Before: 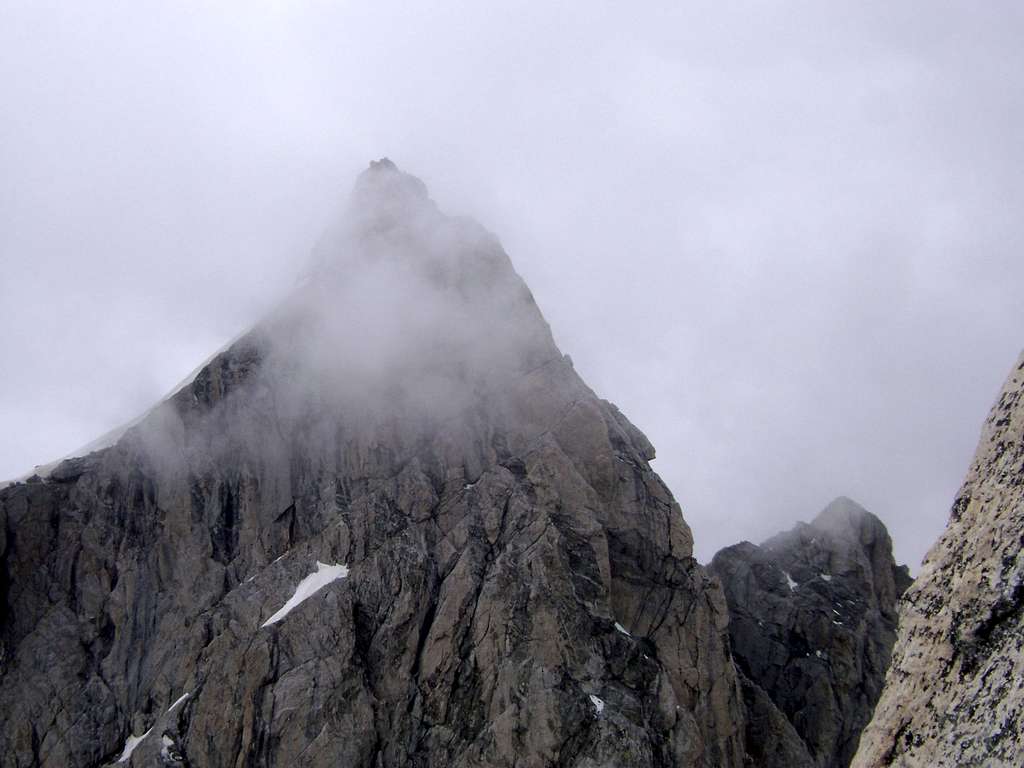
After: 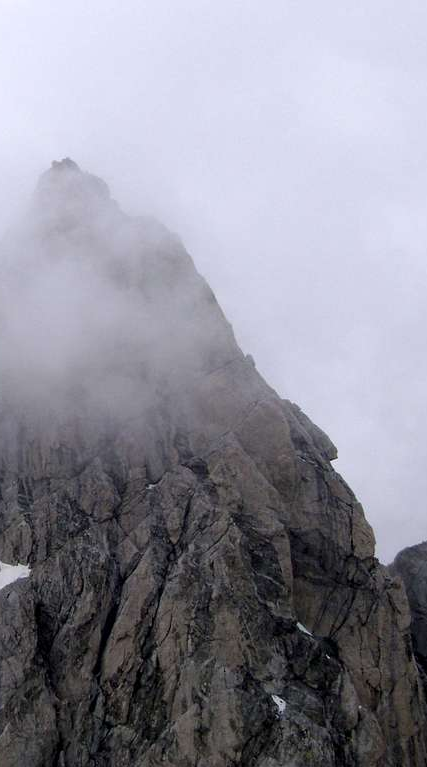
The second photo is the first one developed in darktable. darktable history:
crop: left 31.115%, right 27.184%
